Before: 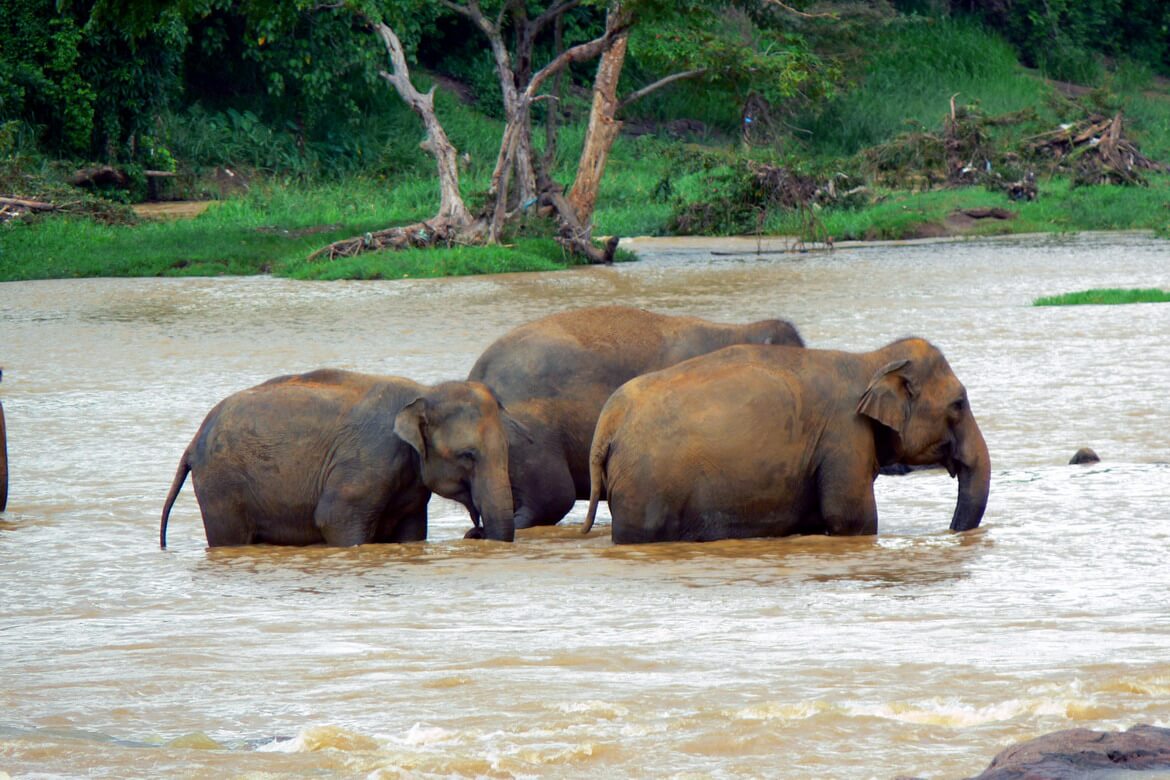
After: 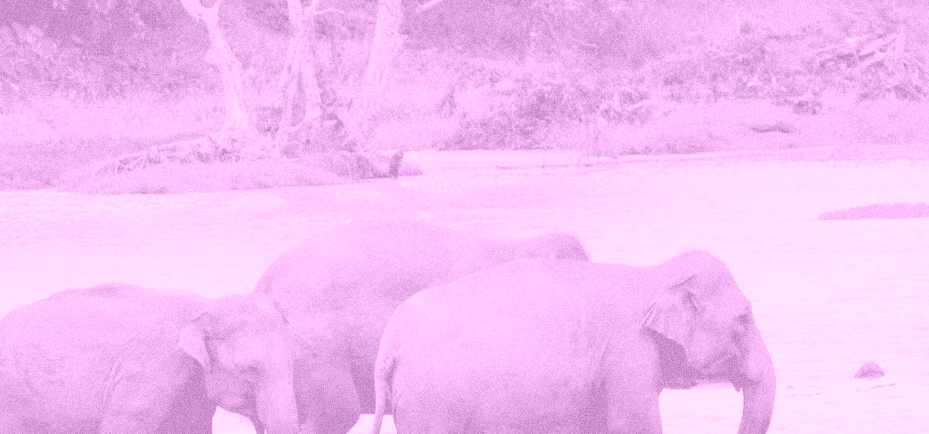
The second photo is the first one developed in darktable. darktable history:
color balance rgb: global offset › luminance -0.51%, perceptual saturation grading › global saturation 27.53%, perceptual saturation grading › highlights -25%, perceptual saturation grading › shadows 25%, perceptual brilliance grading › highlights 6.62%, perceptual brilliance grading › mid-tones 17.07%, perceptual brilliance grading › shadows -5.23%
crop: left 18.38%, top 11.092%, right 2.134%, bottom 33.217%
colorize: hue 331.2°, saturation 69%, source mix 30.28%, lightness 69.02%, version 1
local contrast: mode bilateral grid, contrast 100, coarseness 100, detail 91%, midtone range 0.2
shadows and highlights: shadows 25, highlights -70
base curve: curves: ch0 [(0, 0) (0.557, 0.834) (1, 1)]
grain: coarseness 0.09 ISO, strength 40%
